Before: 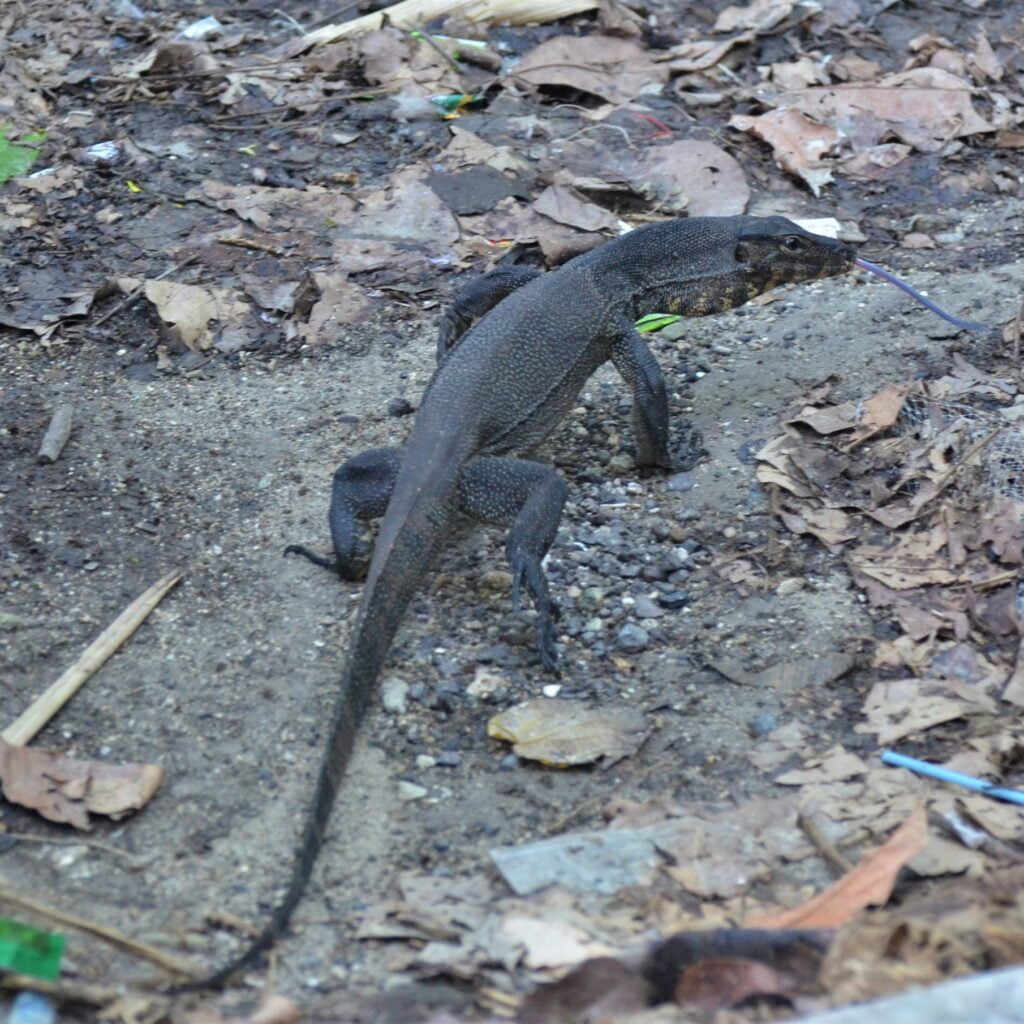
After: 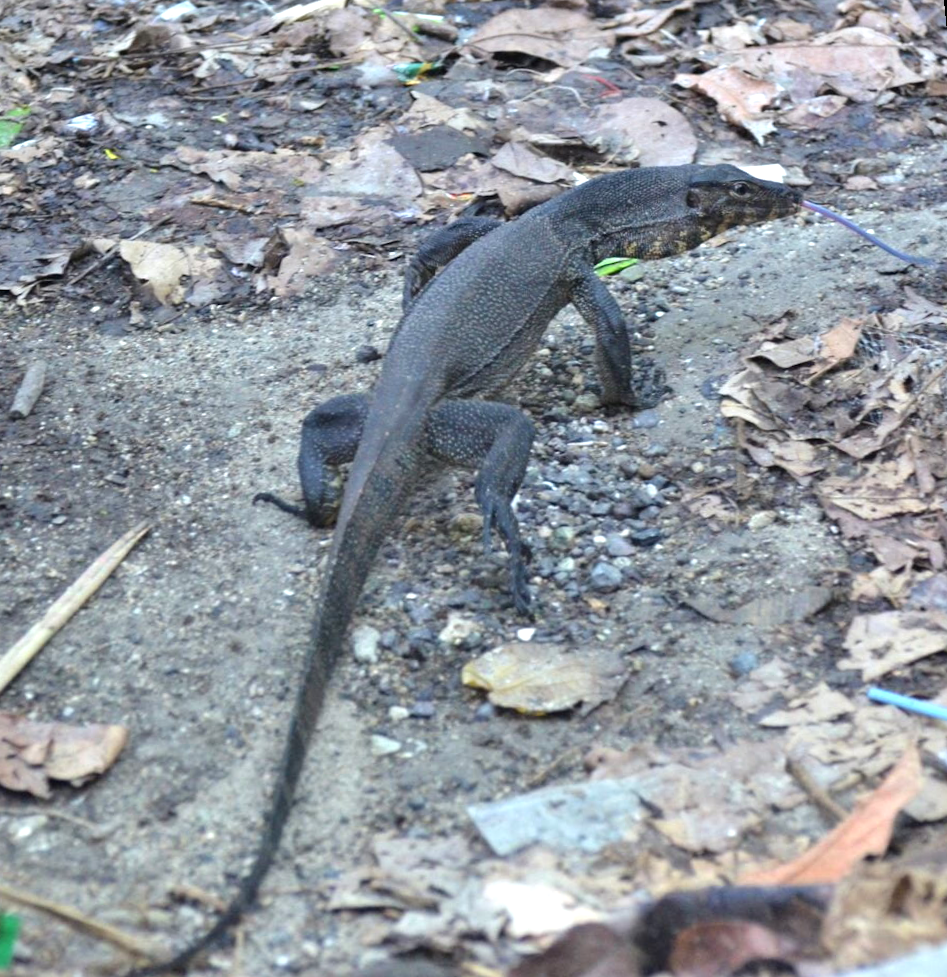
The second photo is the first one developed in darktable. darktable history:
rotate and perspective: rotation -1.68°, lens shift (vertical) -0.146, crop left 0.049, crop right 0.912, crop top 0.032, crop bottom 0.96
exposure: exposure 0.564 EV, compensate highlight preservation false
